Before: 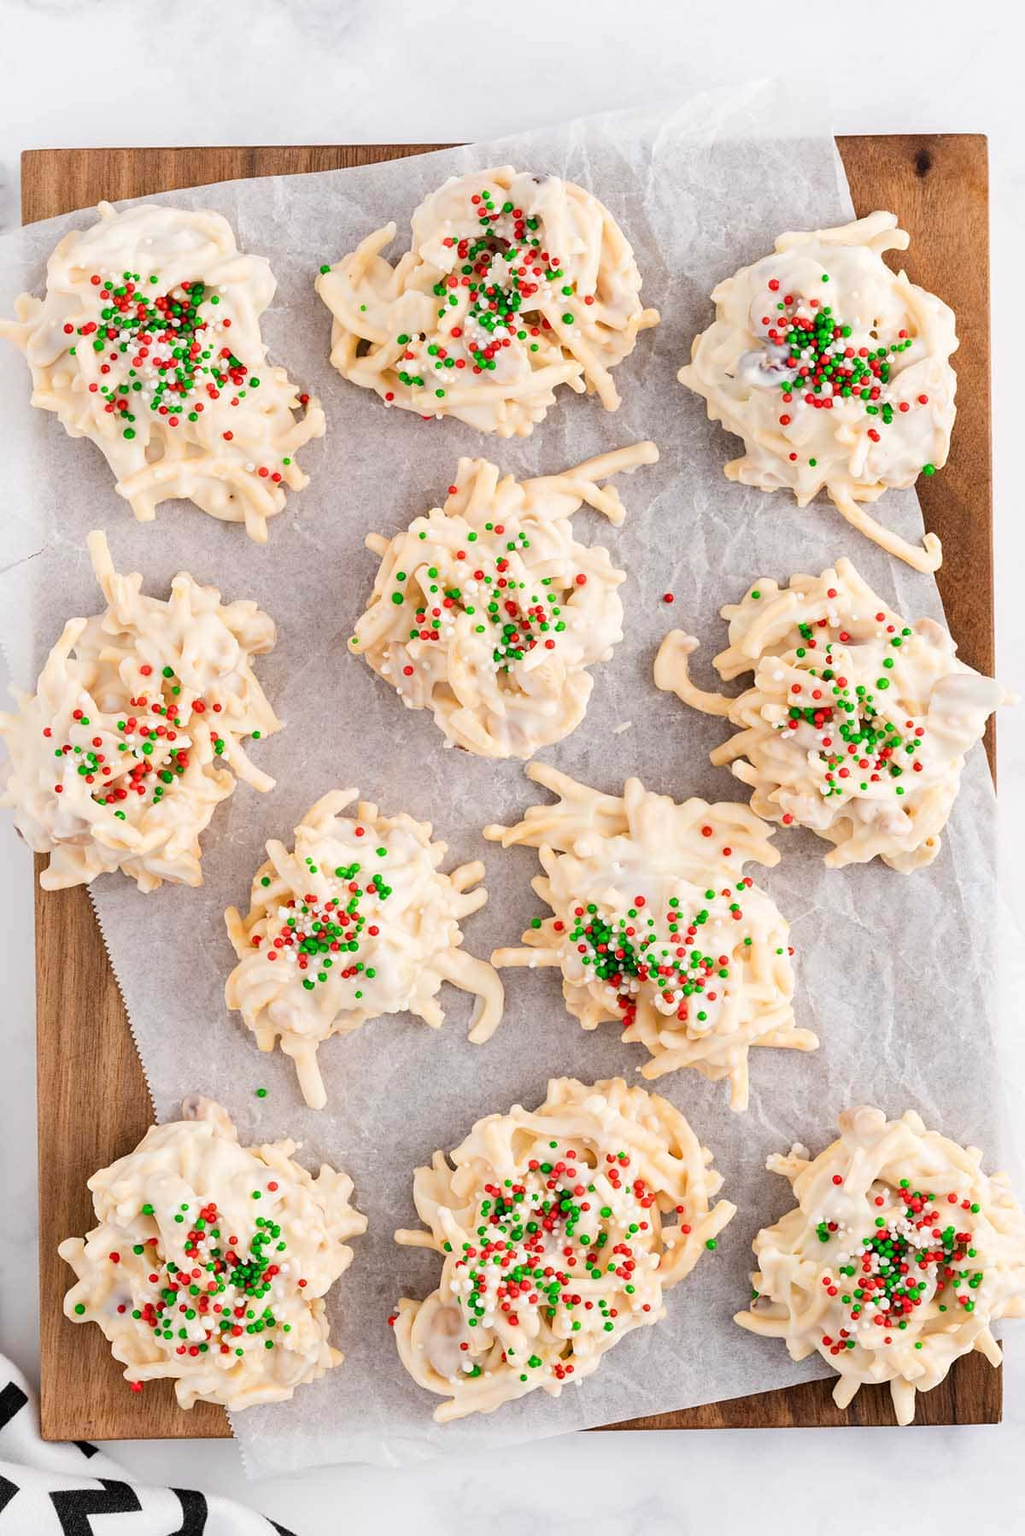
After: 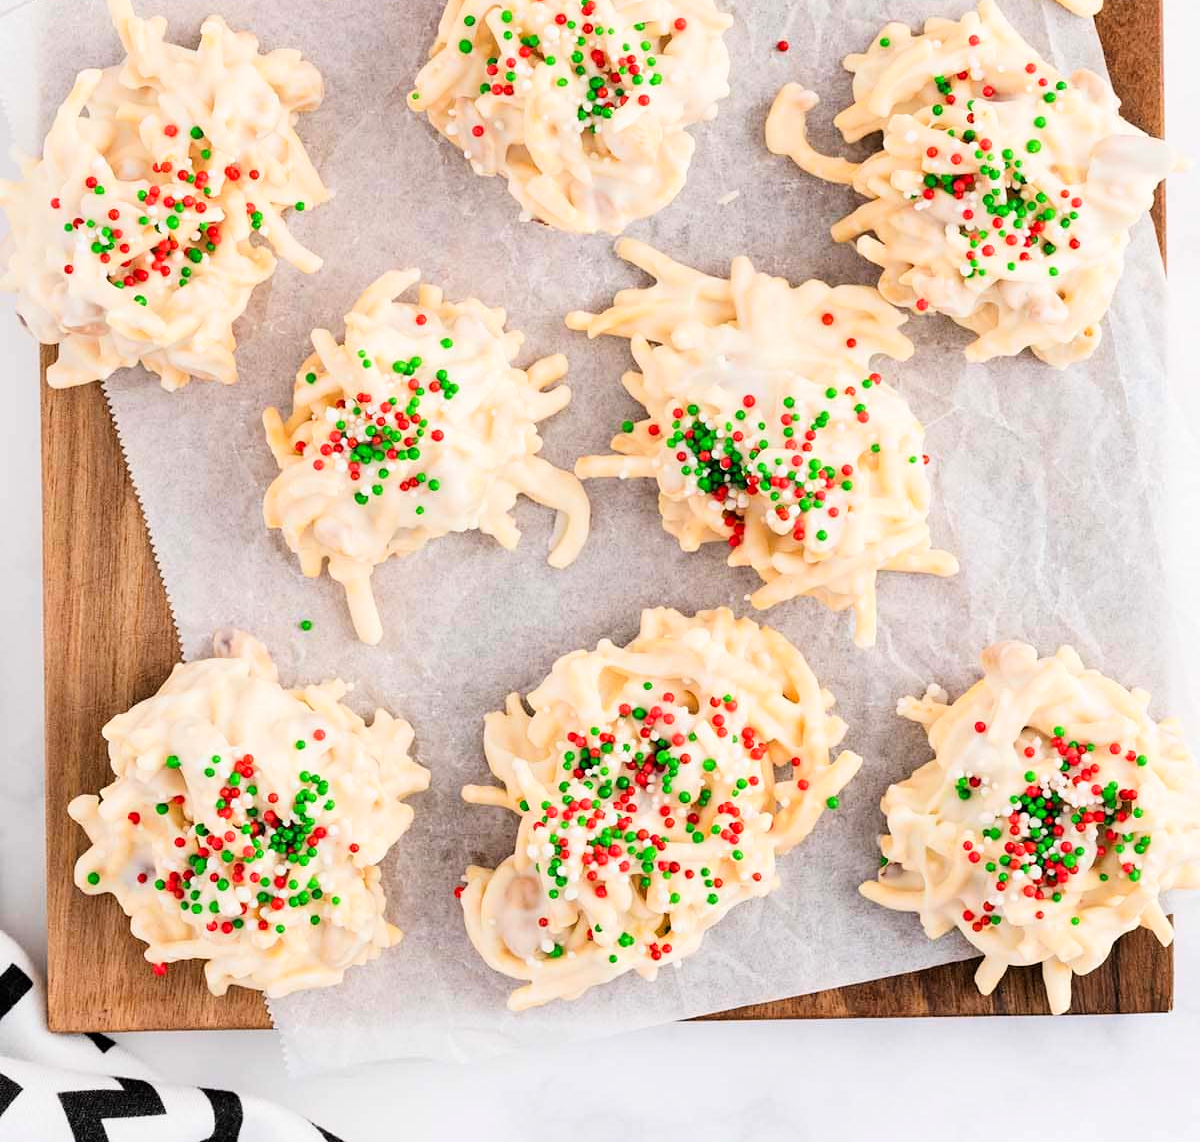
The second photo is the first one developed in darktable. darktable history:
crop and rotate: top 36.435%
tone curve: curves: ch0 [(0, 0) (0.004, 0.001) (0.133, 0.112) (0.325, 0.362) (0.832, 0.893) (1, 1)], color space Lab, linked channels, preserve colors none
